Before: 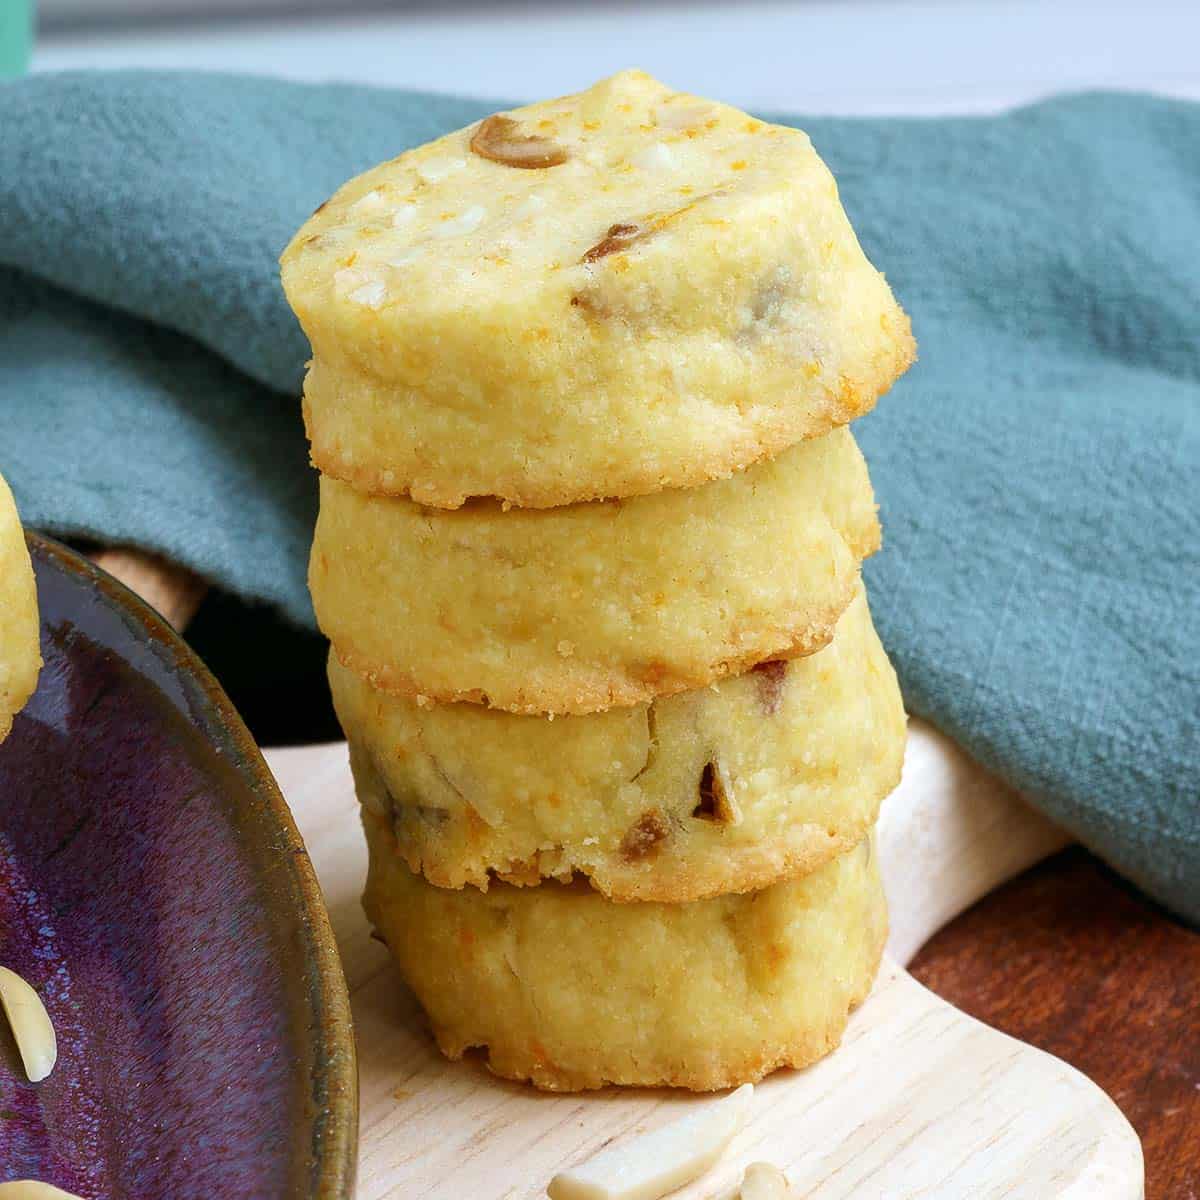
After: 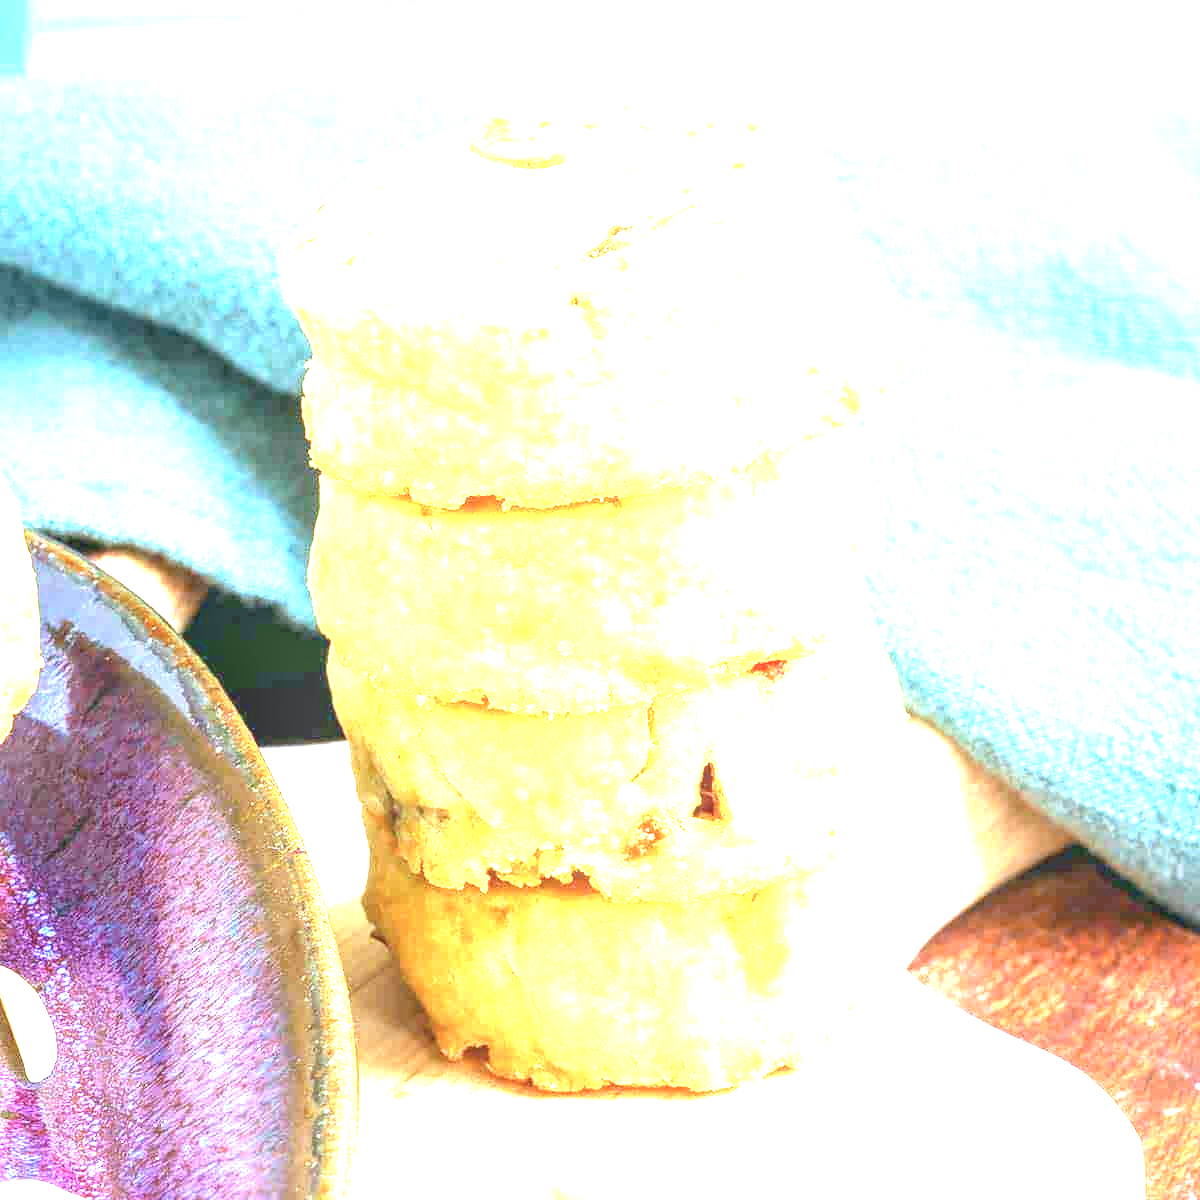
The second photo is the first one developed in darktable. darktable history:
color calibration: illuminant F (fluorescent), F source F9 (Cool White Deluxe 4150 K) – high CRI, x 0.374, y 0.373, temperature 4152.69 K
exposure: exposure 2.917 EV, compensate highlight preservation false
local contrast: on, module defaults
